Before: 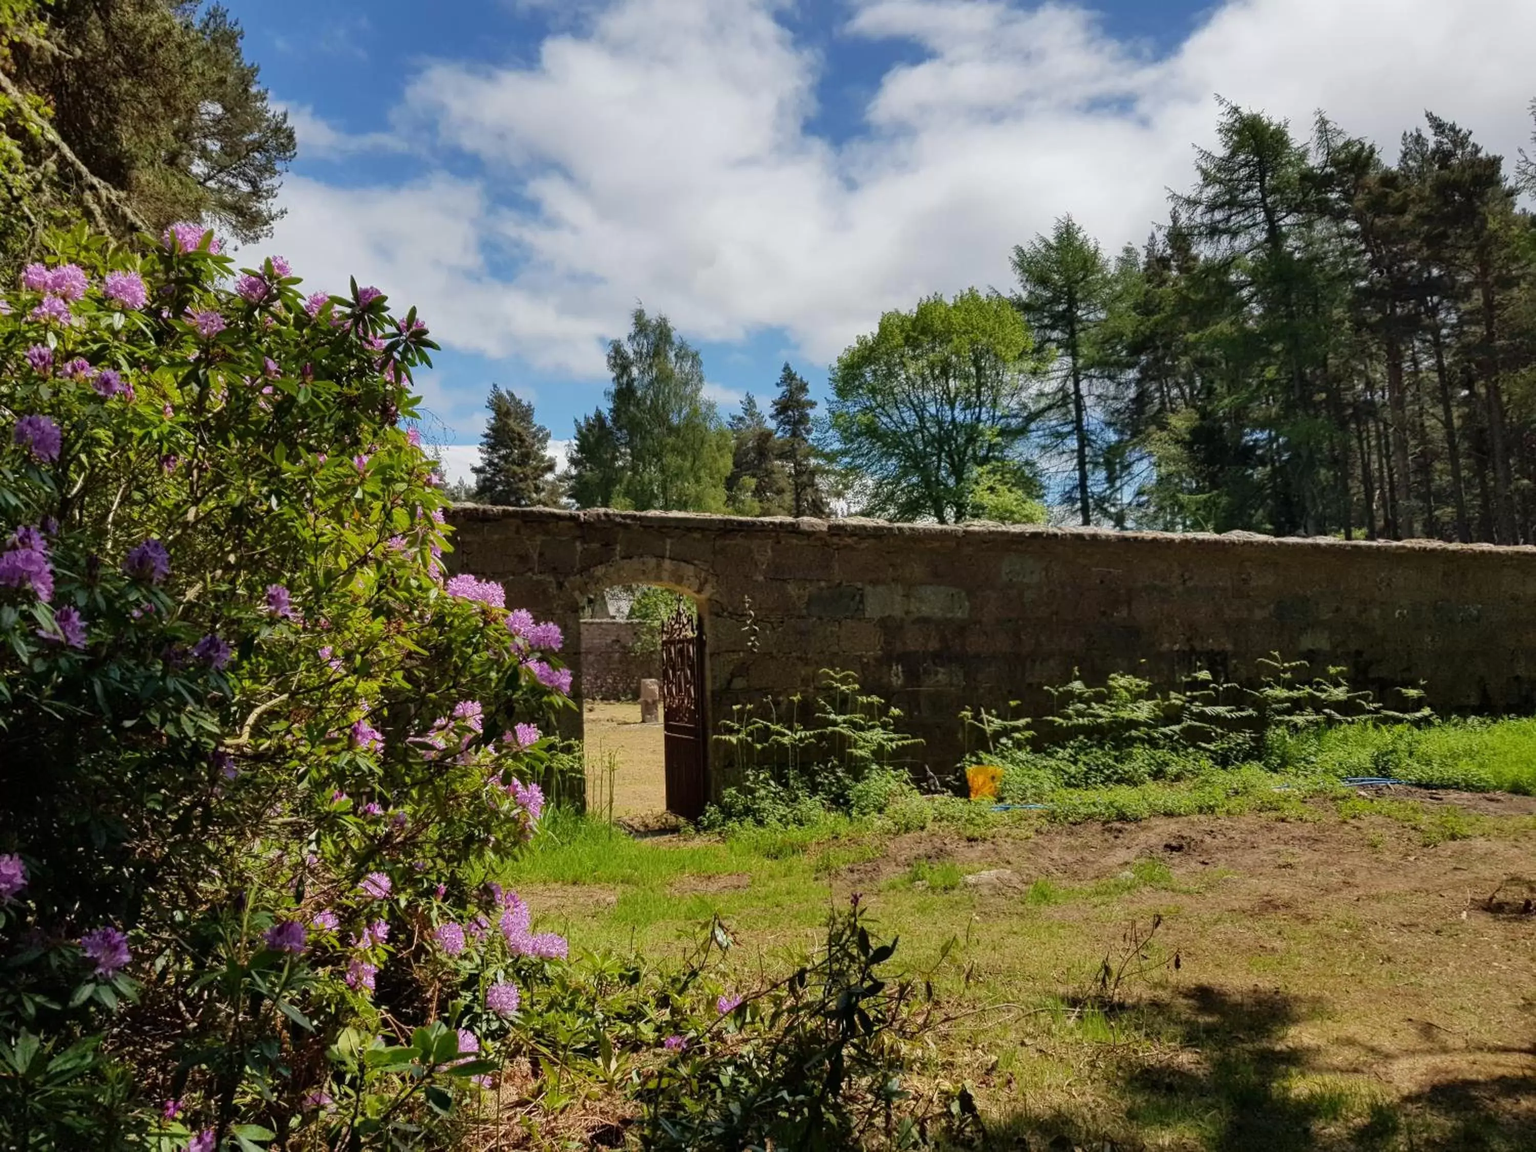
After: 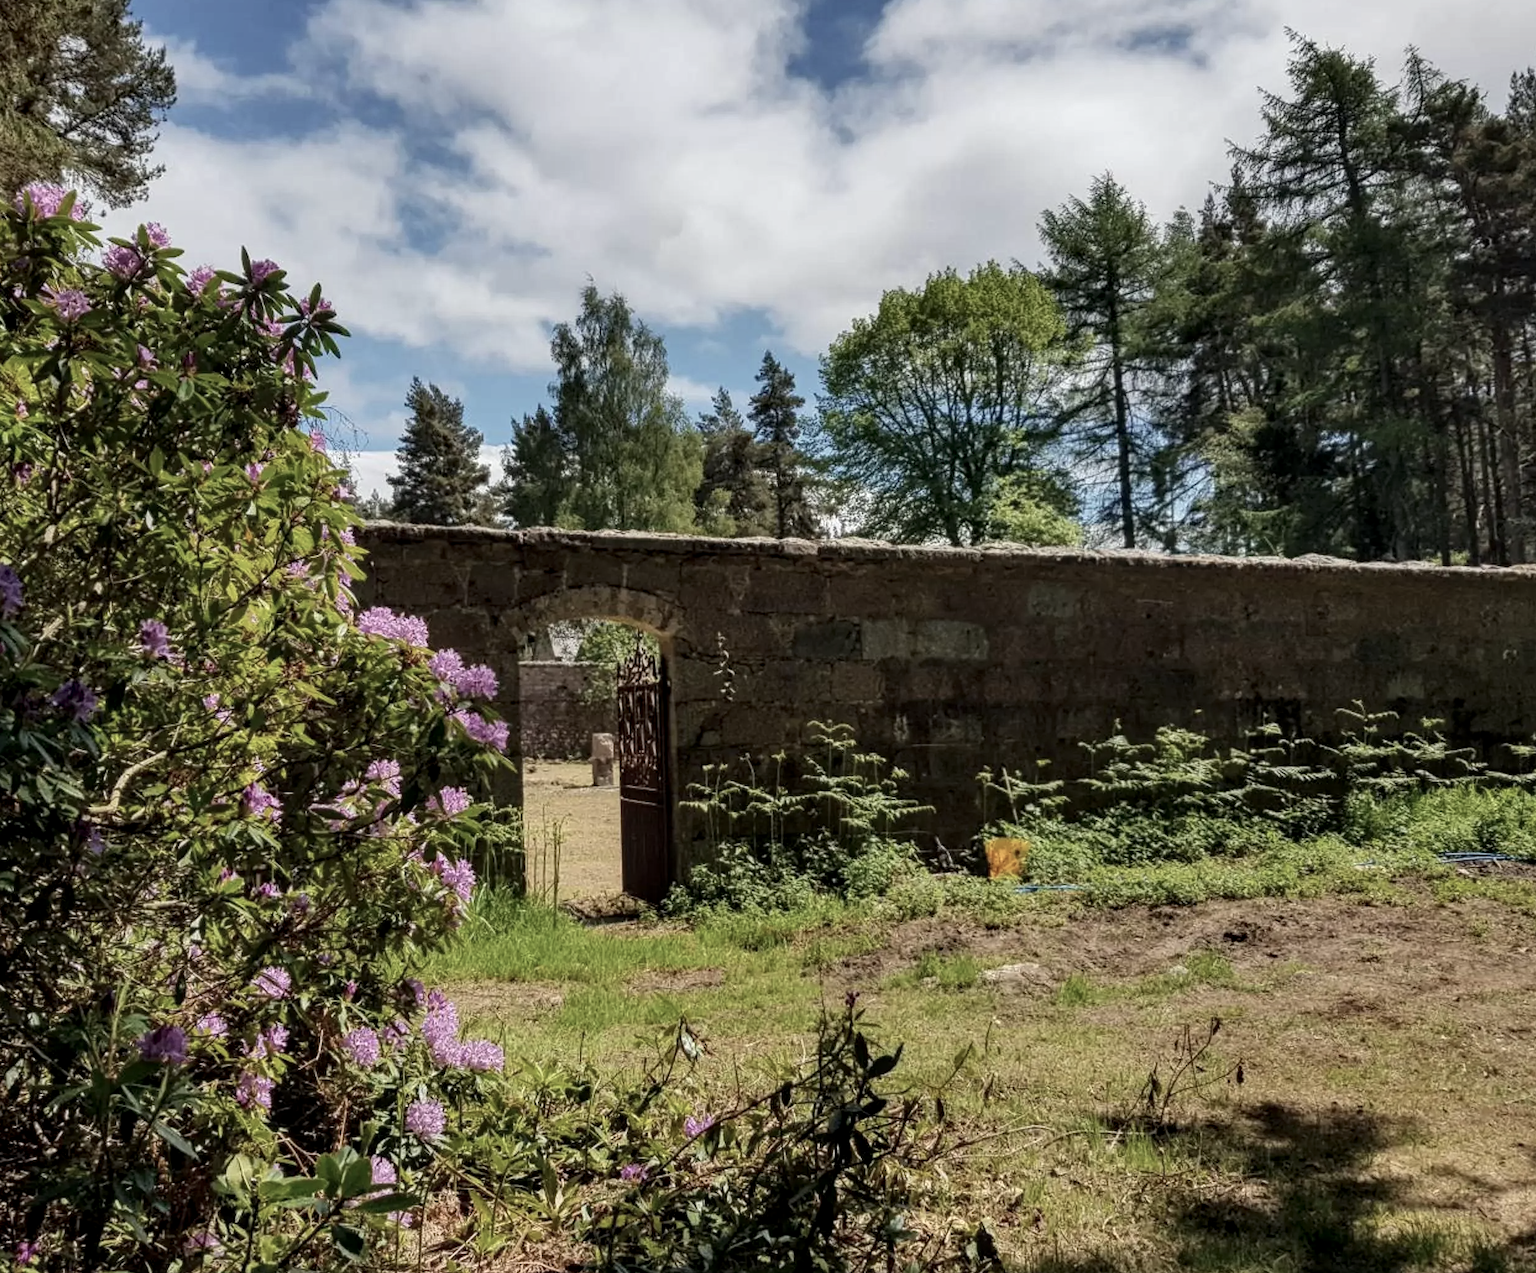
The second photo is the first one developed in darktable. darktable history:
contrast brightness saturation: contrast 0.1, saturation -0.3
local contrast: detail 130%
crop: left 9.807%, top 6.259%, right 7.334%, bottom 2.177%
